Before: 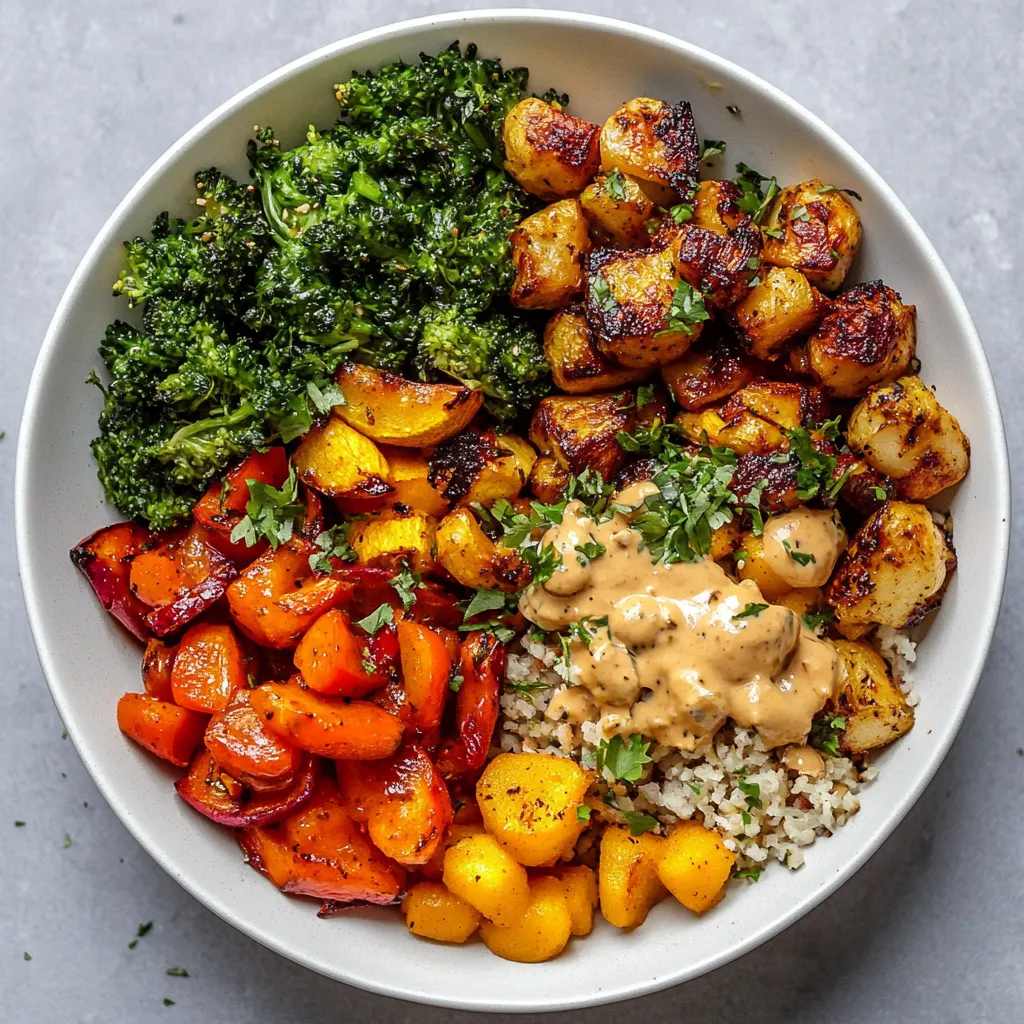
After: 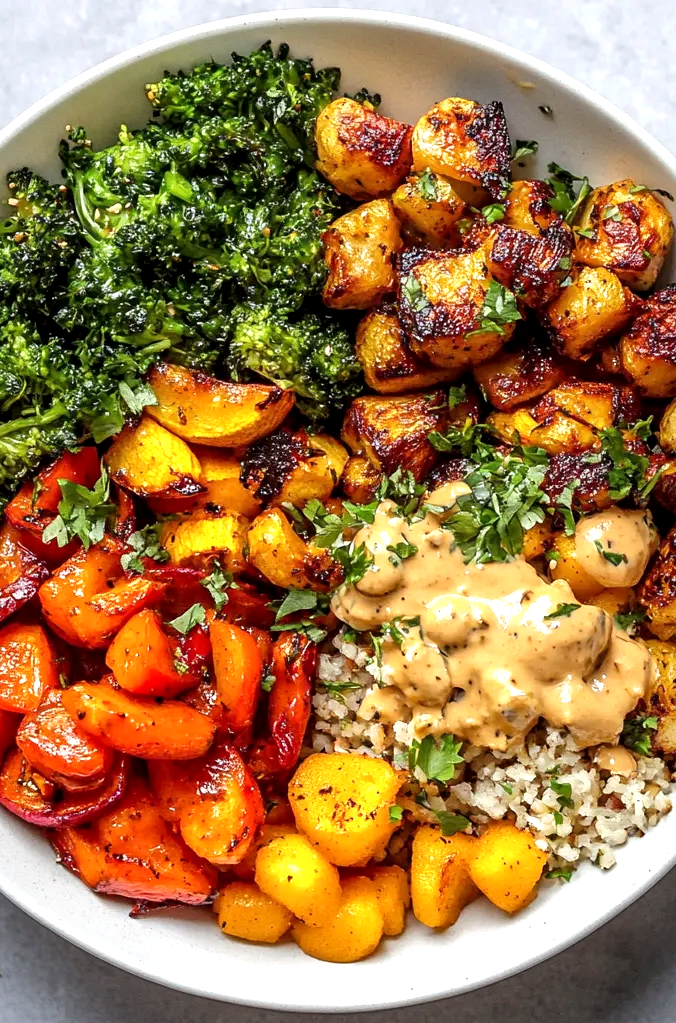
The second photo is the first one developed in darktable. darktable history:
crop and rotate: left 18.442%, right 15.508%
local contrast: highlights 100%, shadows 100%, detail 120%, midtone range 0.2
exposure: black level correction 0.001, exposure 0.5 EV, compensate exposure bias true, compensate highlight preservation false
